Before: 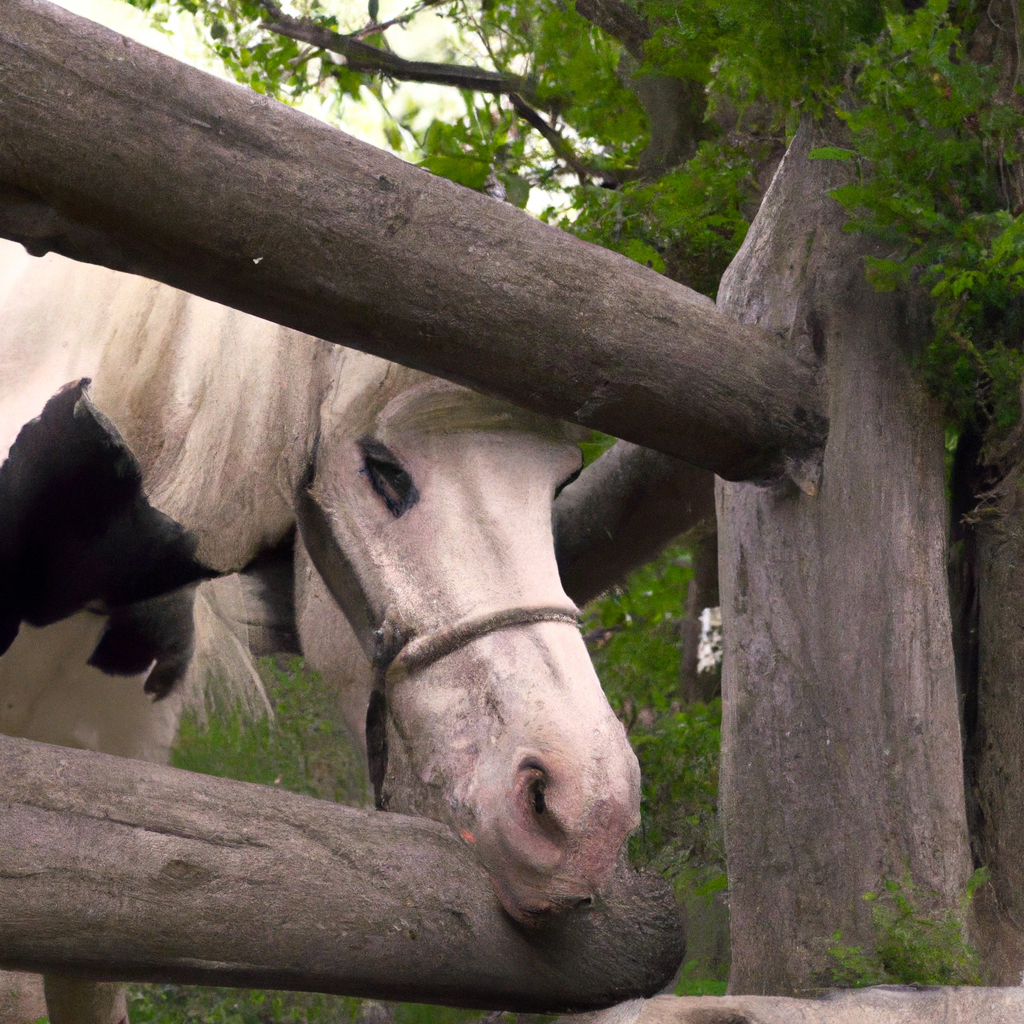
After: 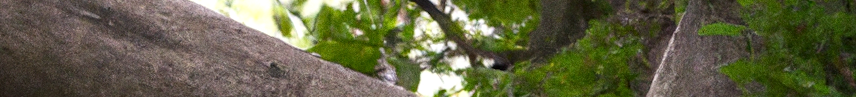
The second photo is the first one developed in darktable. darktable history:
grain: on, module defaults
crop and rotate: left 9.644%, top 9.491%, right 6.021%, bottom 80.509%
local contrast: on, module defaults
rotate and perspective: rotation -1.42°, crop left 0.016, crop right 0.984, crop top 0.035, crop bottom 0.965
